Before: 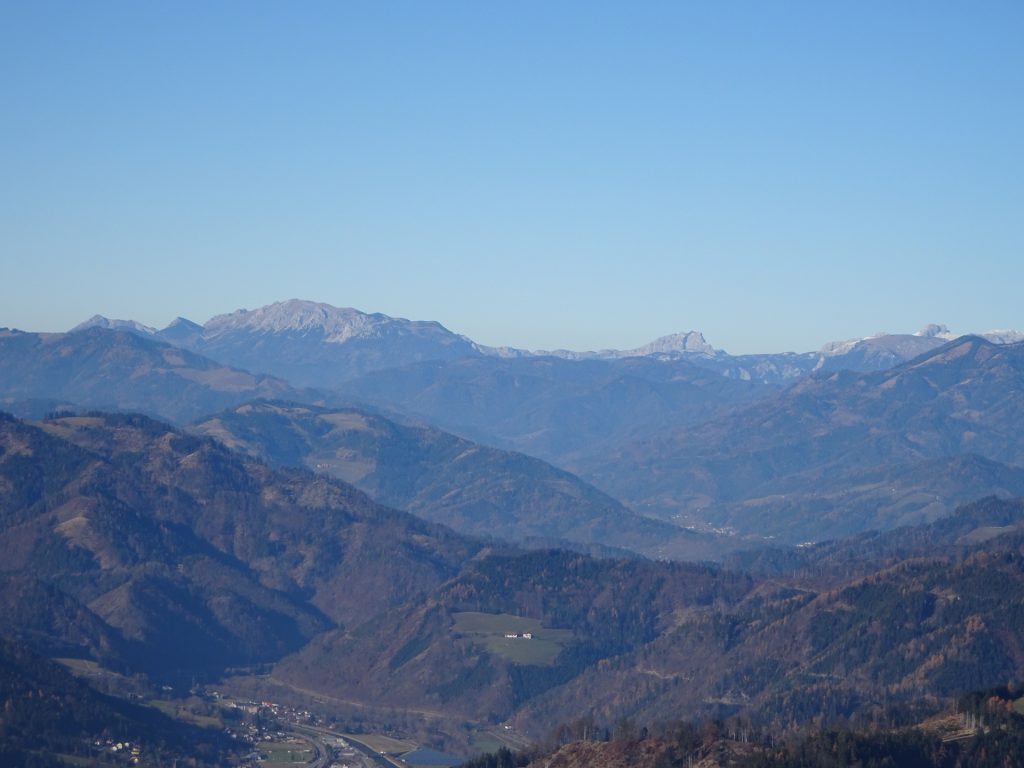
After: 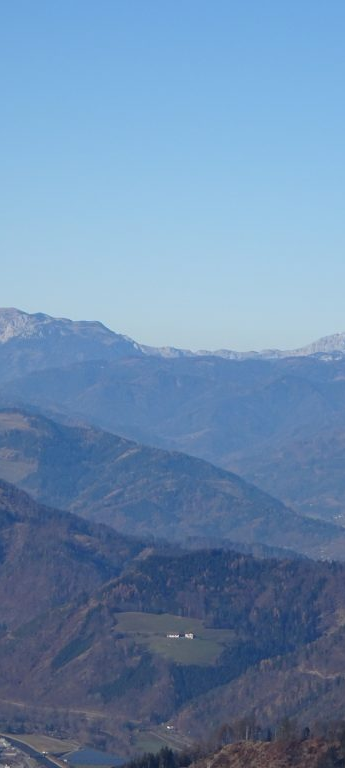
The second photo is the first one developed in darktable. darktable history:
crop: left 33.04%, right 33.175%
